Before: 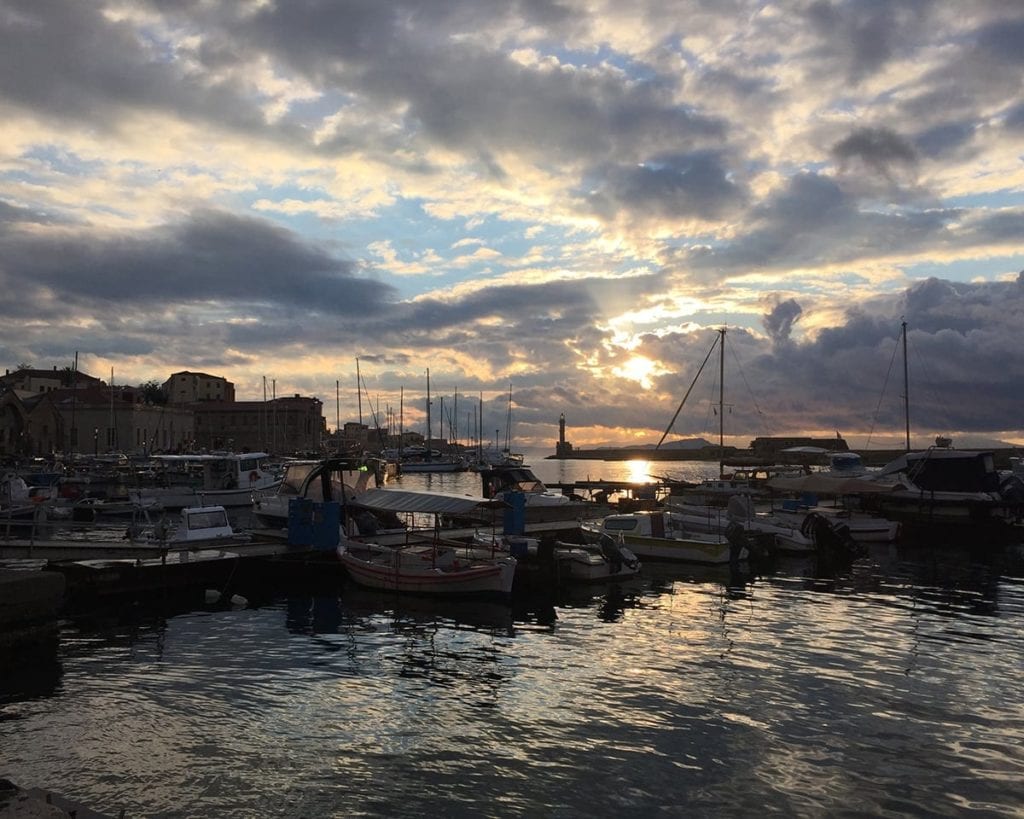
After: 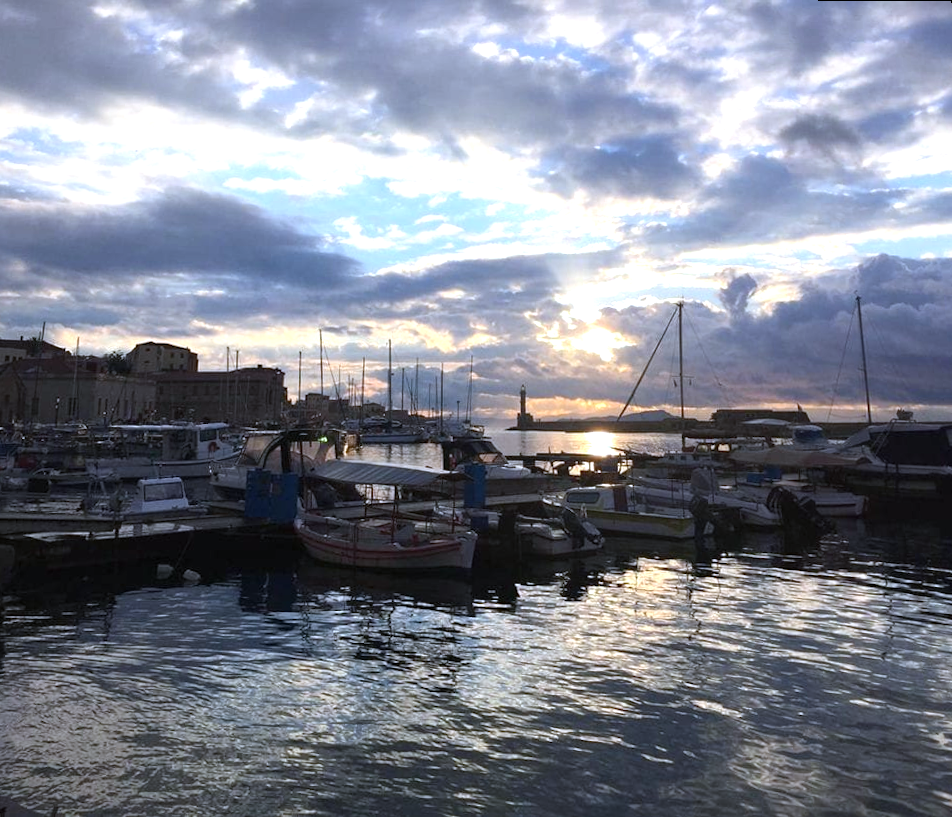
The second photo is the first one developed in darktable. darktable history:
white balance: red 0.948, green 1.02, blue 1.176
exposure: exposure 0.657 EV, compensate highlight preservation false
rotate and perspective: rotation 0.215°, lens shift (vertical) -0.139, crop left 0.069, crop right 0.939, crop top 0.002, crop bottom 0.996
